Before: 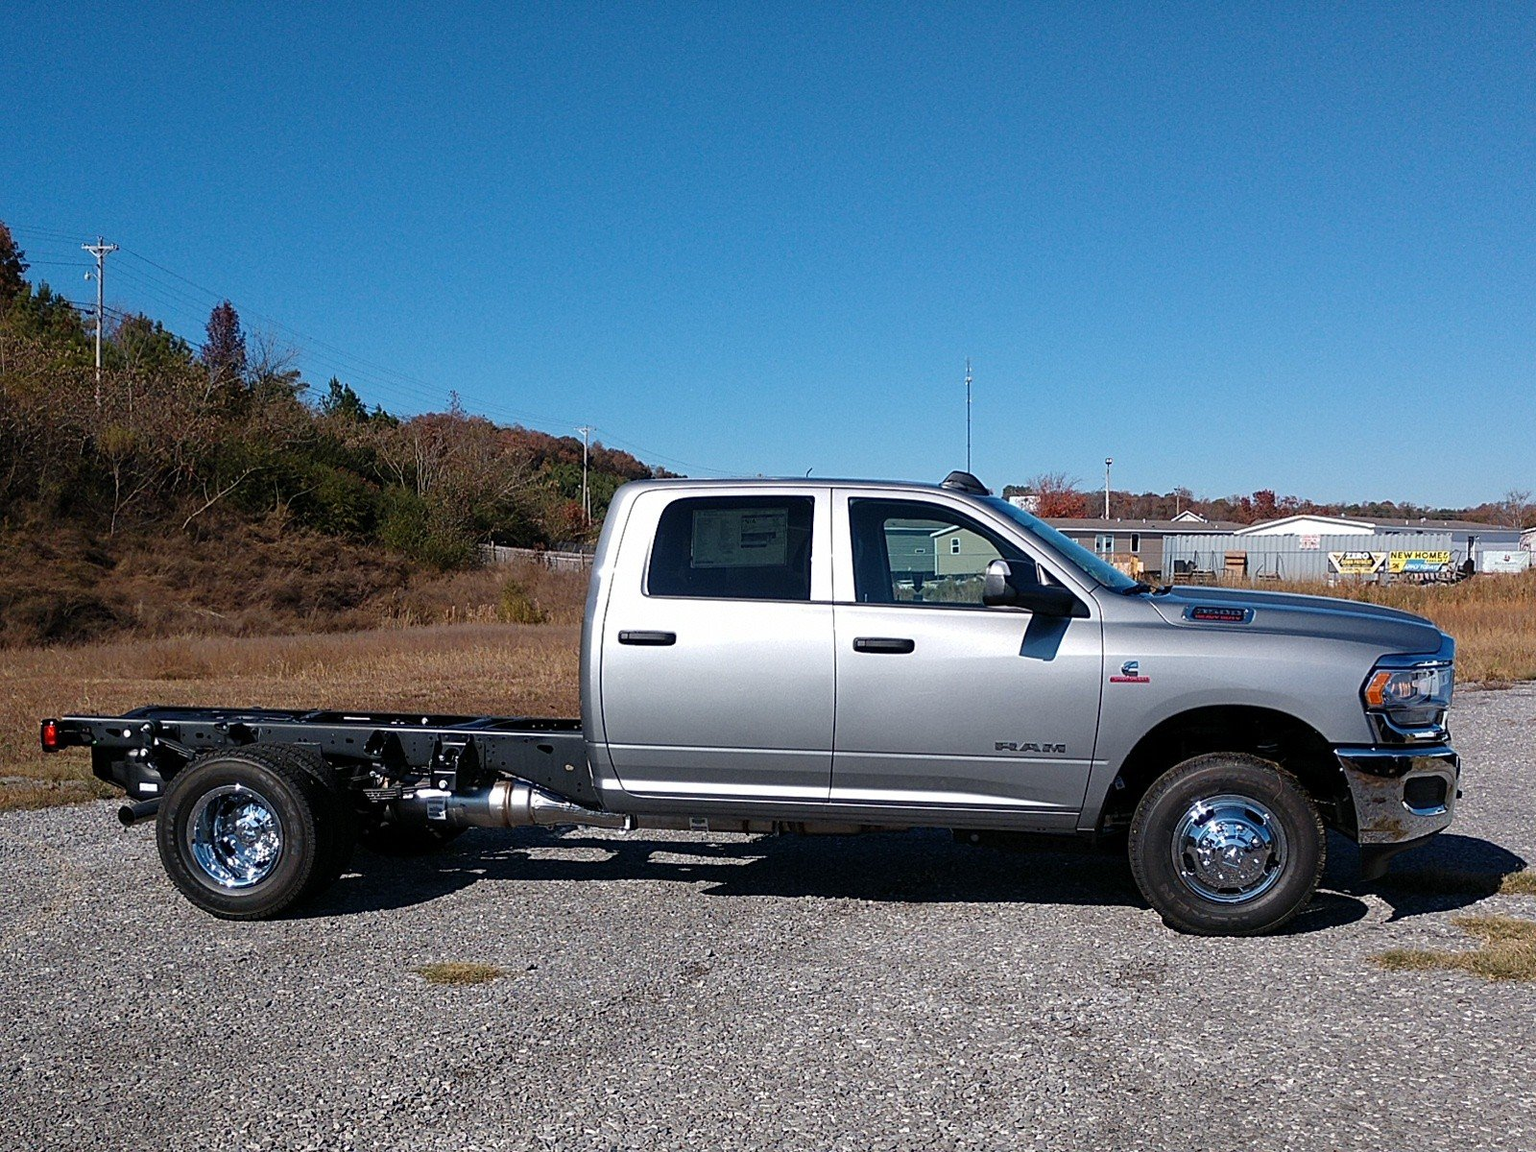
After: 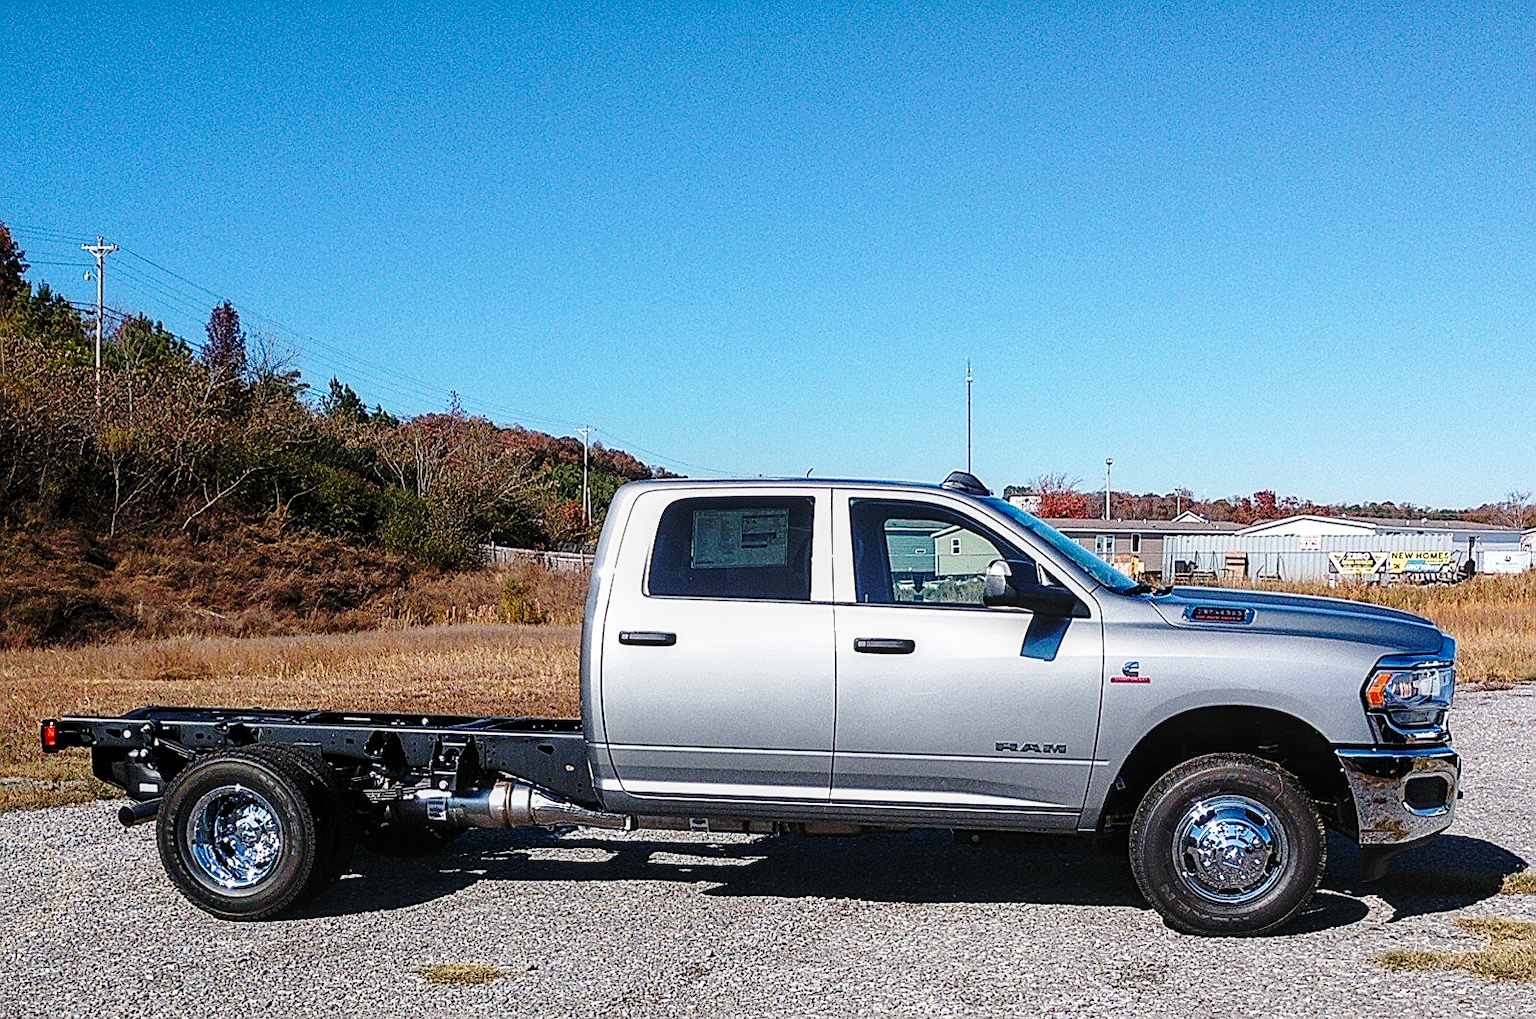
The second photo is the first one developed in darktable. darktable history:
crop and rotate: top 0%, bottom 11.558%
sharpen: on, module defaults
base curve: curves: ch0 [(0, 0) (0.028, 0.03) (0.121, 0.232) (0.46, 0.748) (0.859, 0.968) (1, 1)], preserve colors none
local contrast: on, module defaults
